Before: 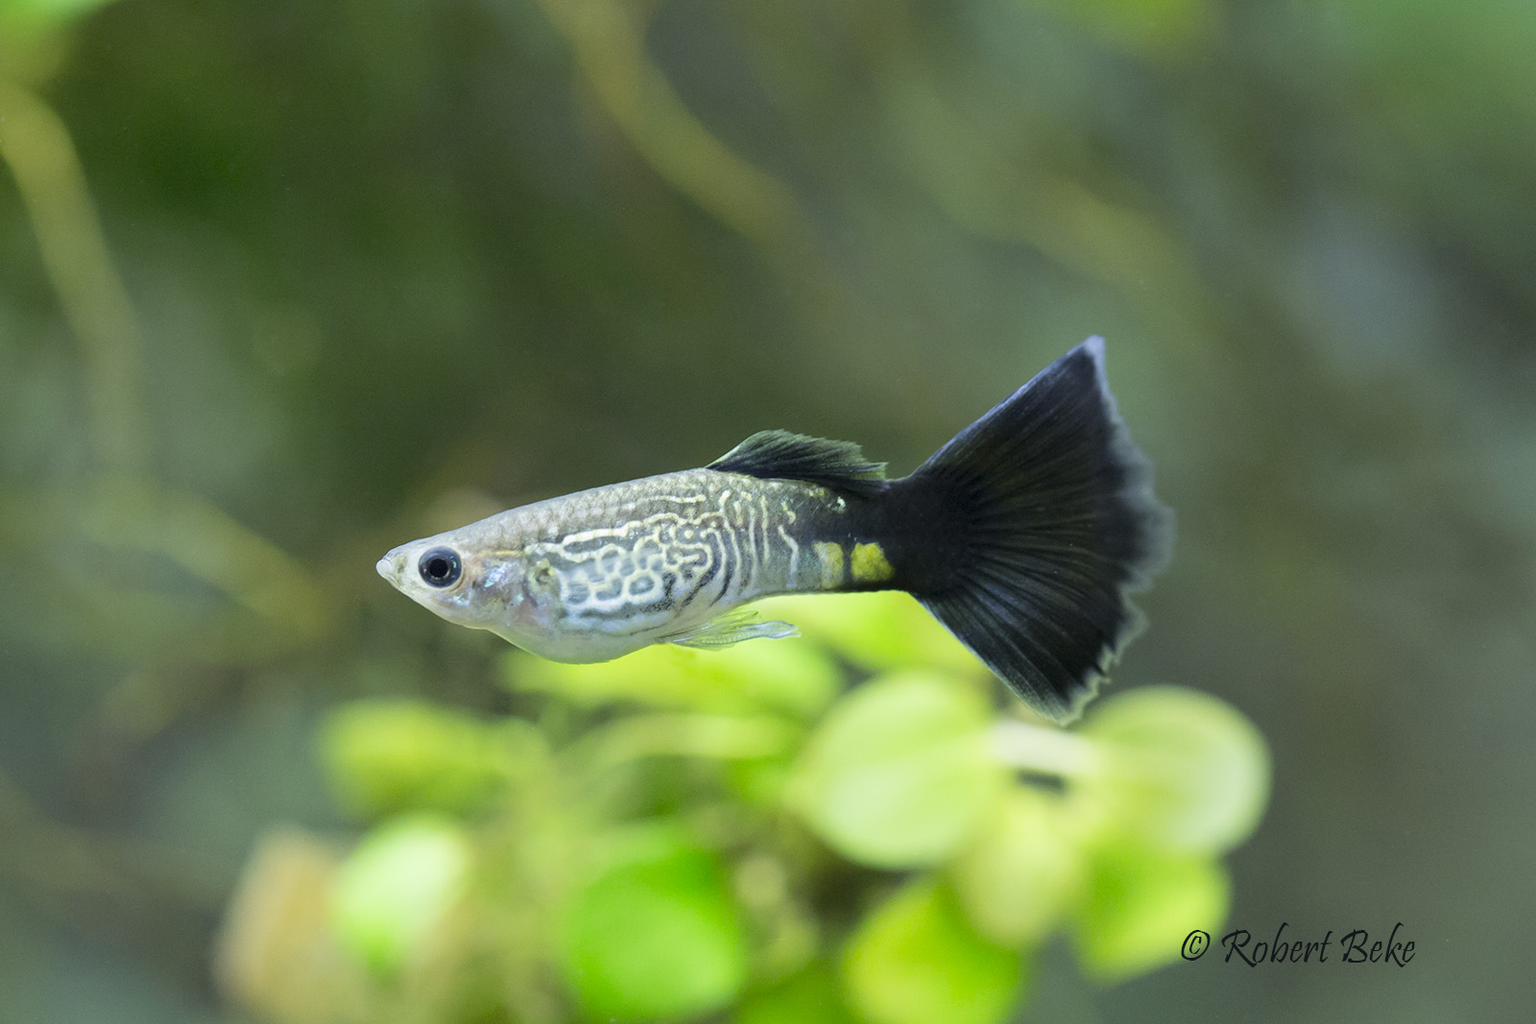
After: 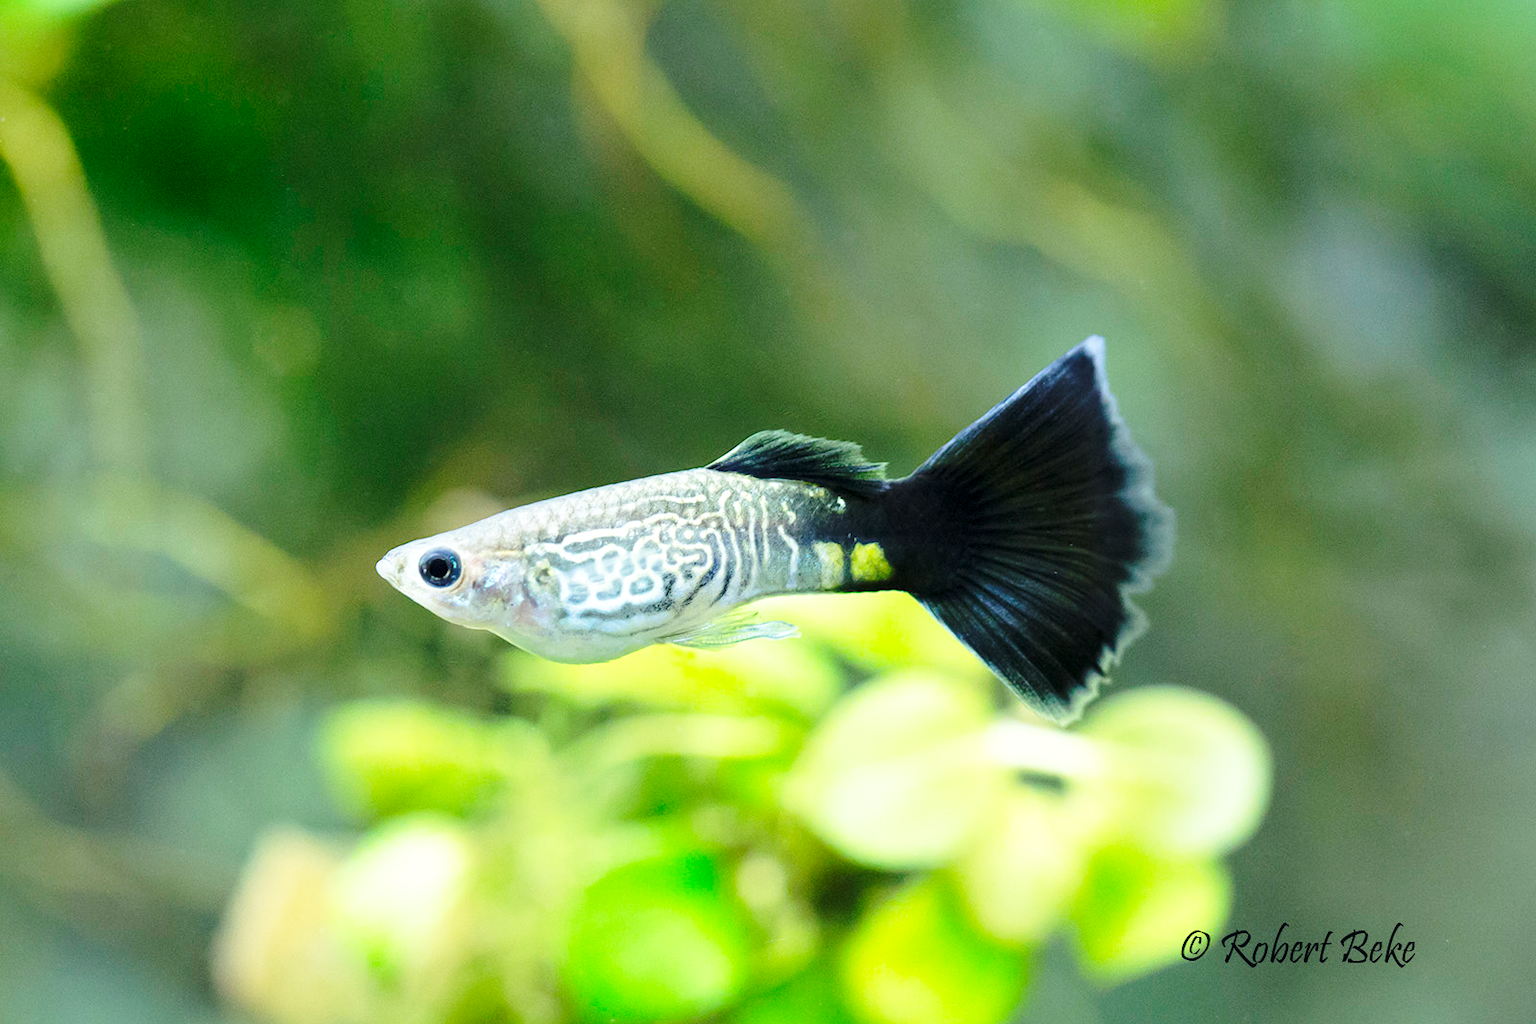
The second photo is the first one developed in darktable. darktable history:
local contrast: highlights 106%, shadows 98%, detail 119%, midtone range 0.2
base curve: curves: ch0 [(0, 0) (0.036, 0.037) (0.121, 0.228) (0.46, 0.76) (0.859, 0.983) (1, 1)], preserve colors none
